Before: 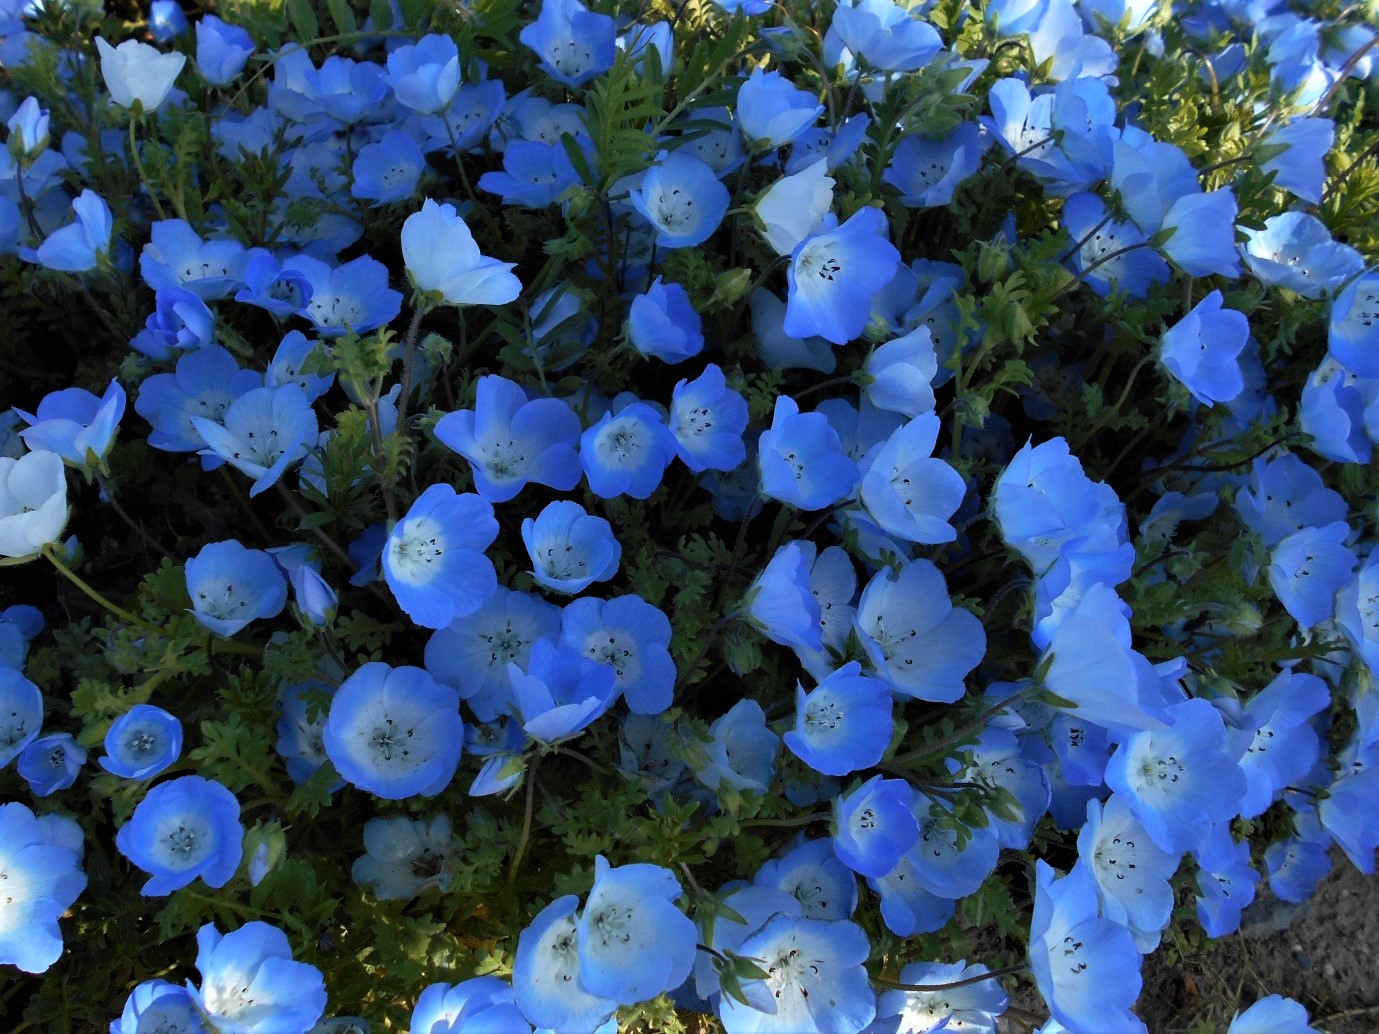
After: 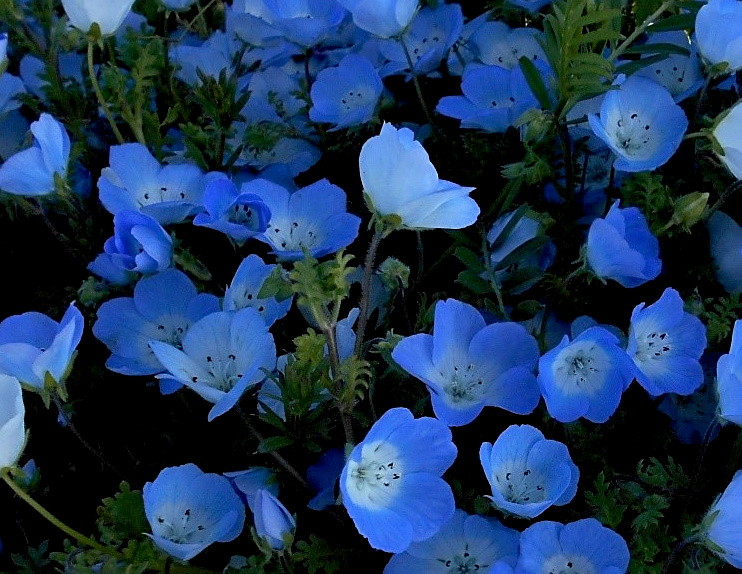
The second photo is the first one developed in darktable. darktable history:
sharpen: on, module defaults
crop and rotate: left 3.056%, top 7.424%, right 43.065%, bottom 37.027%
exposure: black level correction 0.01, exposure 0.007 EV, compensate highlight preservation false
